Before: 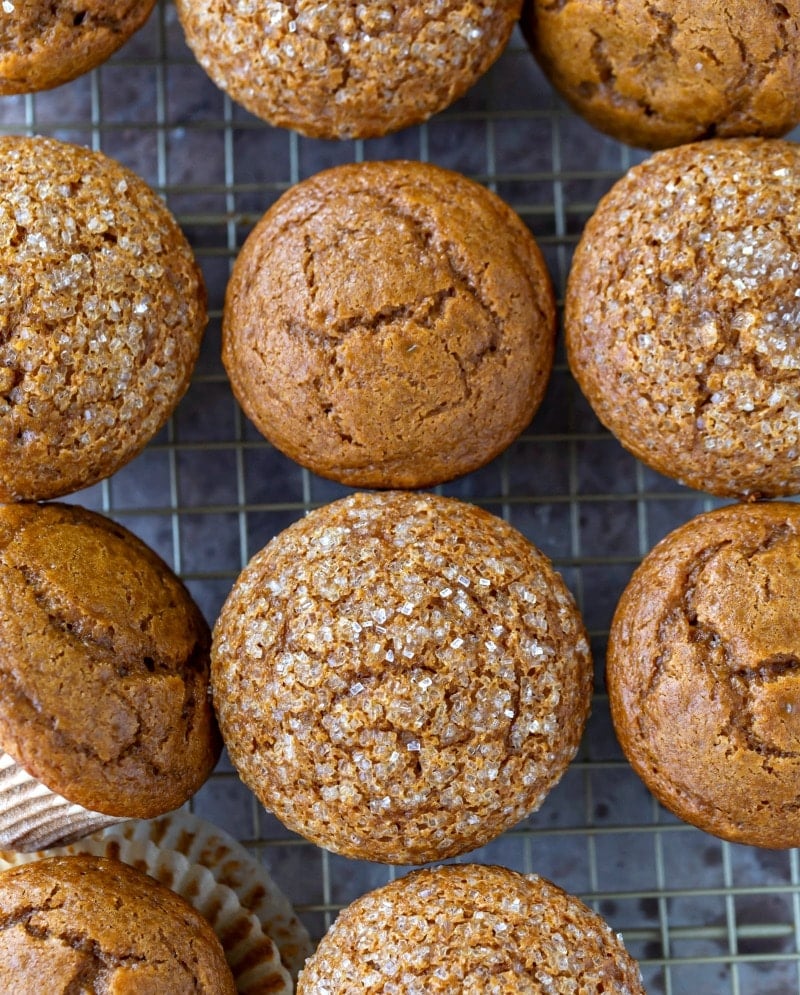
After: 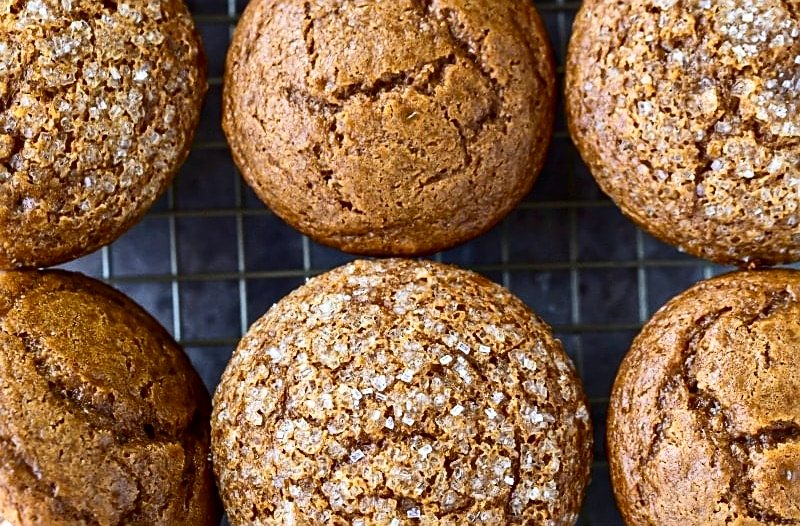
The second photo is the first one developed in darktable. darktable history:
contrast brightness saturation: contrast 0.271
exposure: exposure 0.014 EV, compensate highlight preservation false
sharpen: on, module defaults
crop and rotate: top 23.428%, bottom 23.696%
